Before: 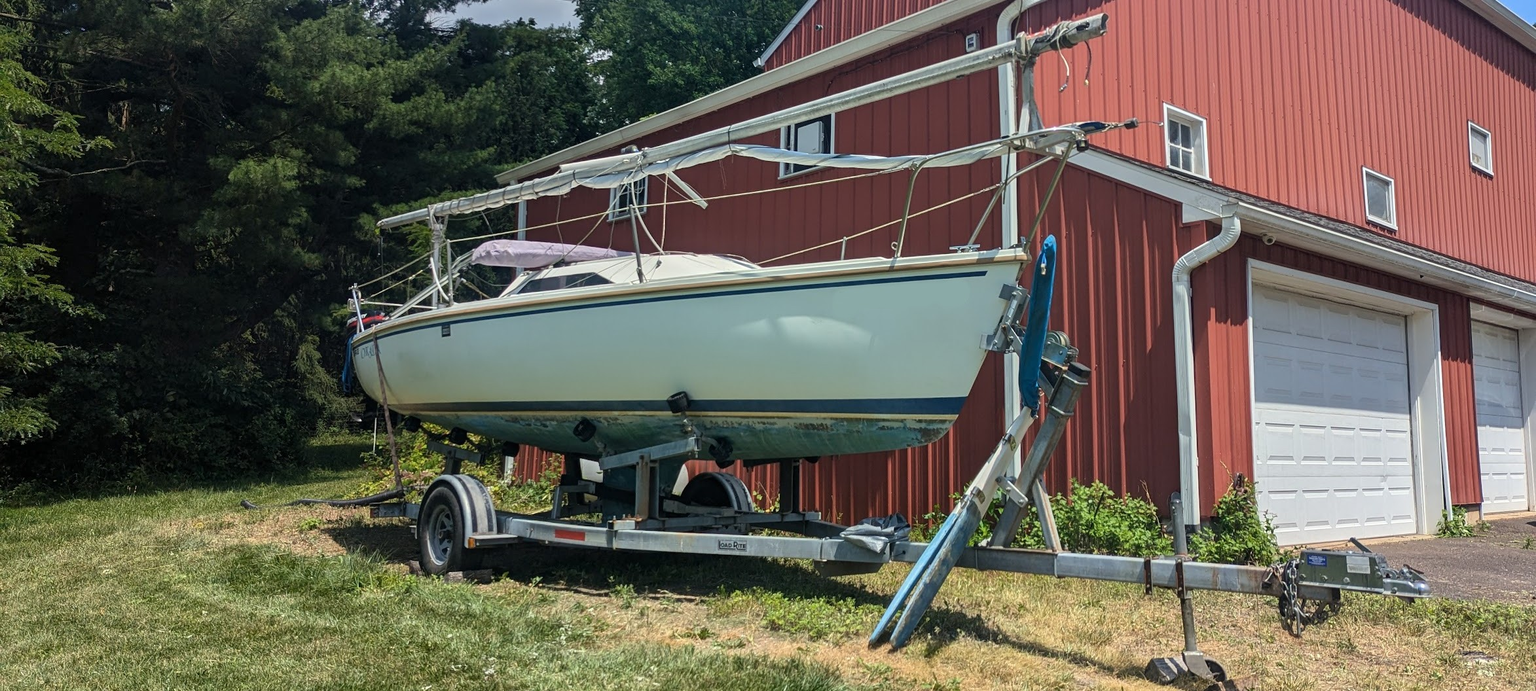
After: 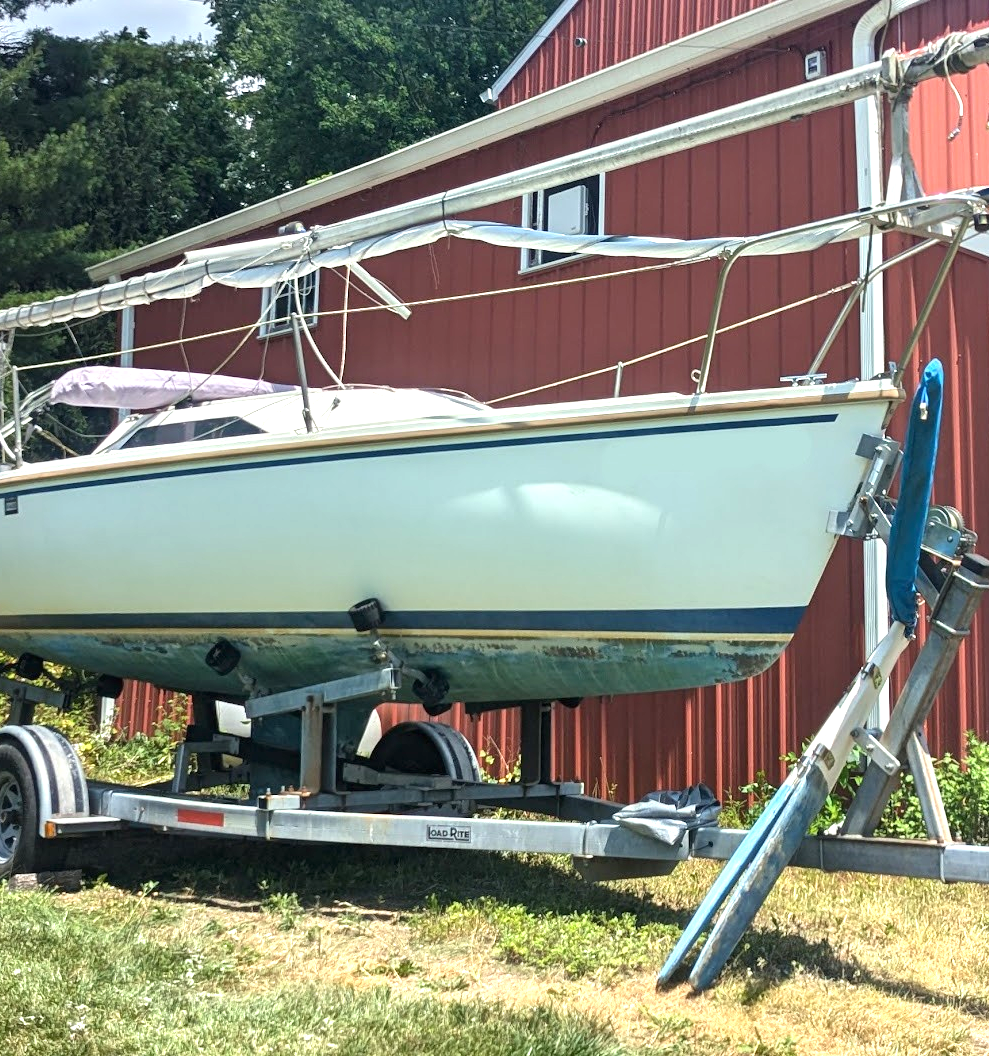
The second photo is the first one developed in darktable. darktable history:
crop: left 28.583%, right 29.231%
exposure: black level correction 0, exposure 0.95 EV, compensate exposure bias true, compensate highlight preservation false
